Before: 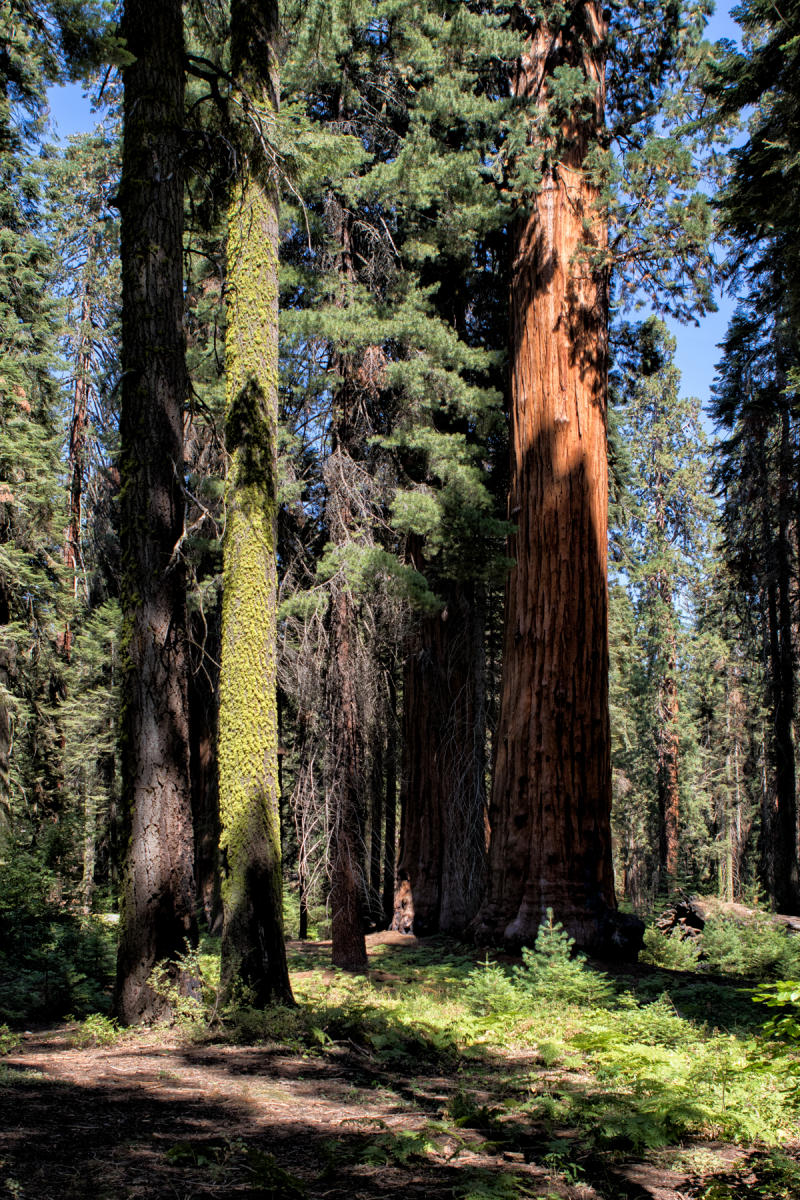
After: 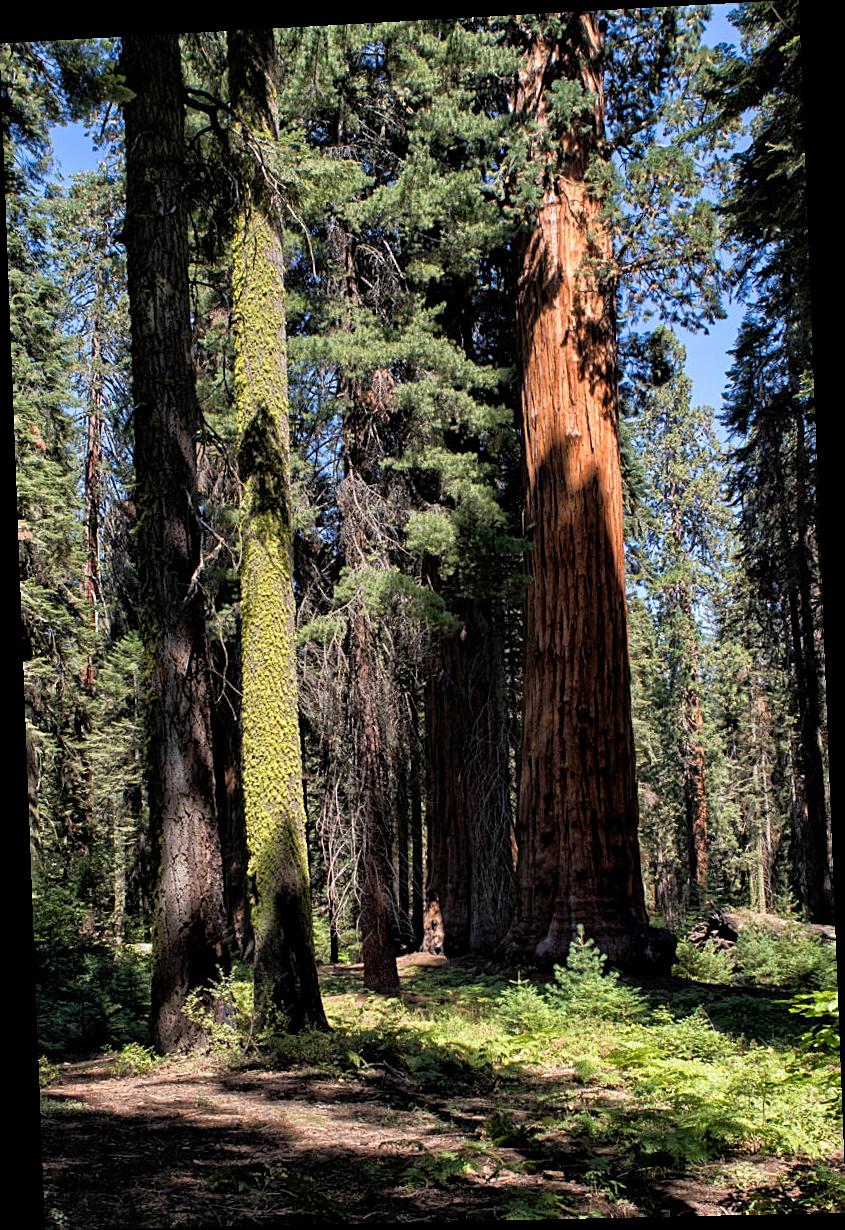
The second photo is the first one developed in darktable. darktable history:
sharpen: on, module defaults
rotate and perspective: rotation -2.22°, lens shift (horizontal) -0.022, automatic cropping off
